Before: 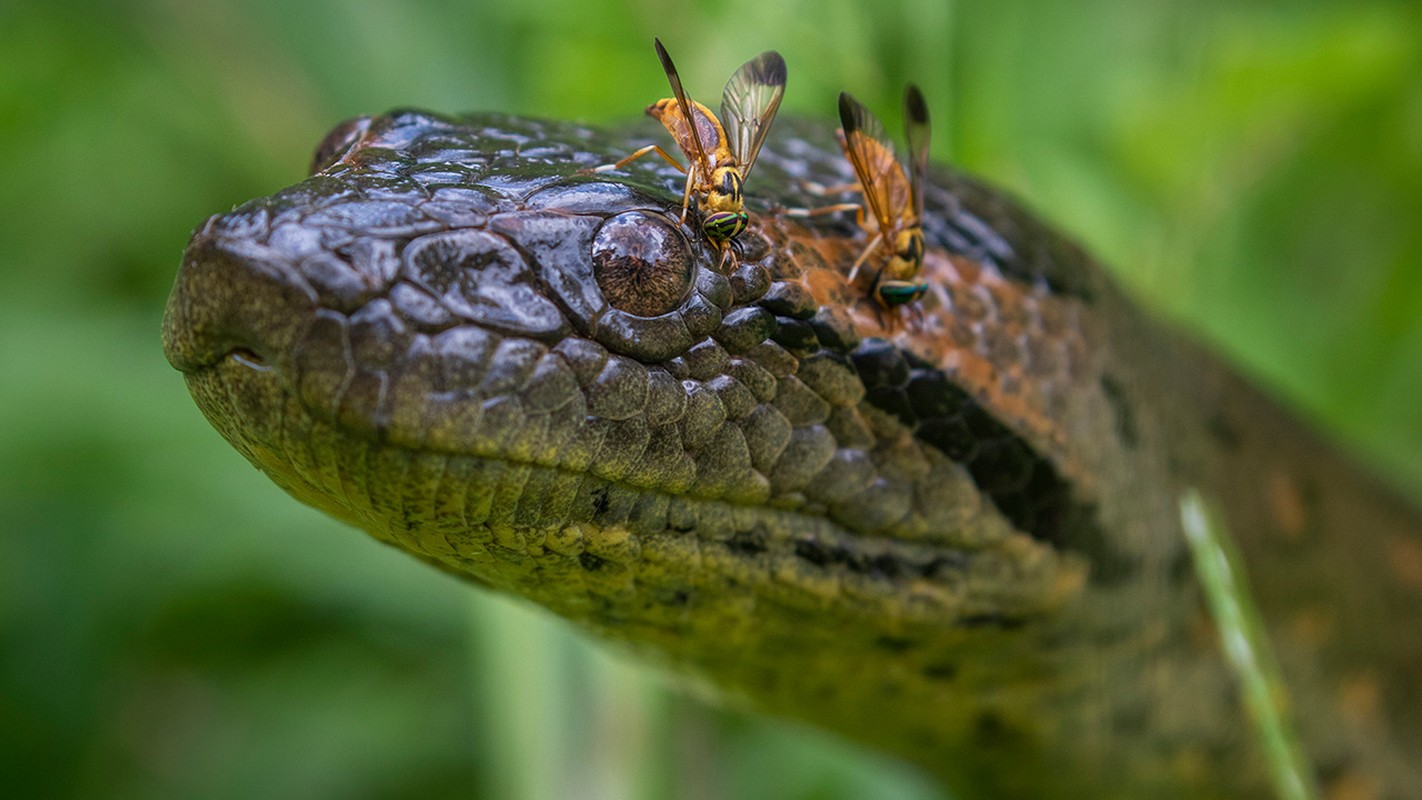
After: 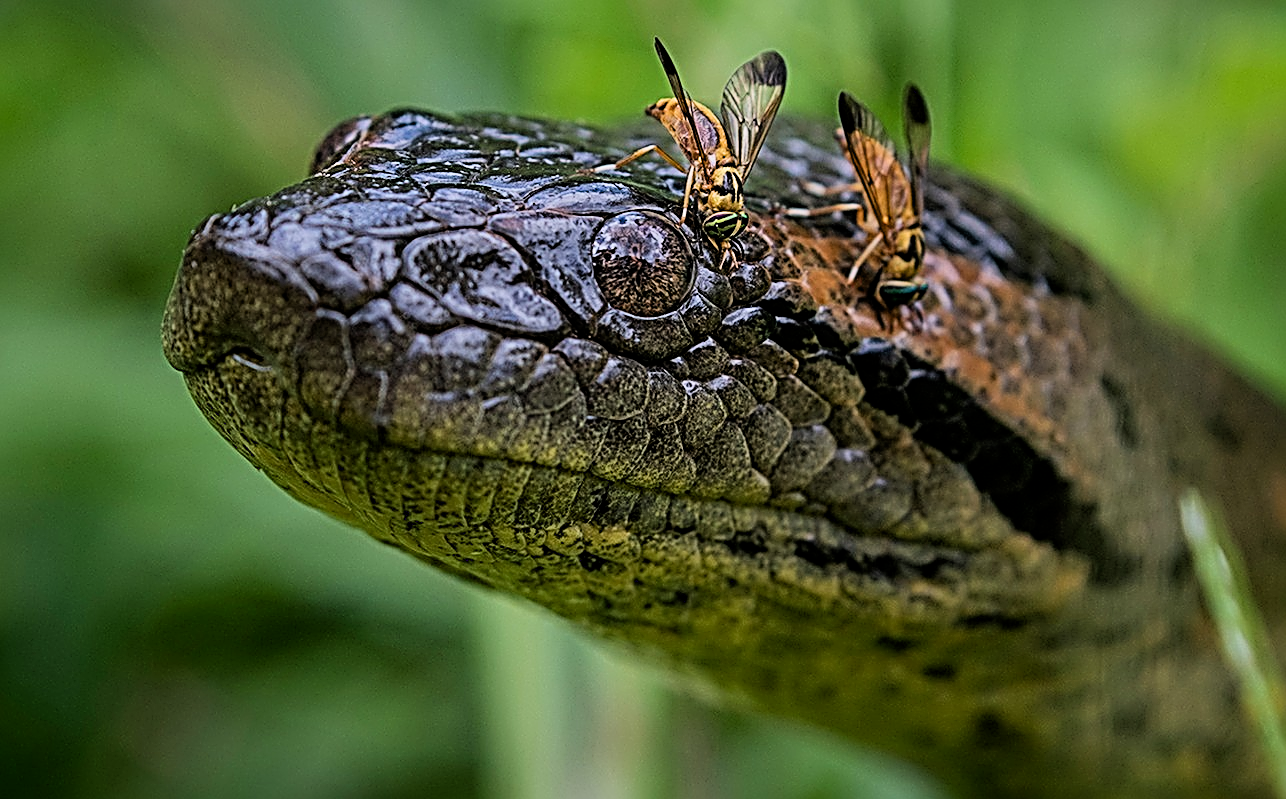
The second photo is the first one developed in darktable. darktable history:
crop: right 9.5%, bottom 0.017%
filmic rgb: middle gray luminance 28.74%, black relative exposure -10.39 EV, white relative exposure 5.47 EV, target black luminance 0%, hardness 3.92, latitude 2.38%, contrast 1.131, highlights saturation mix 4%, shadows ↔ highlights balance 15.04%, color science v6 (2022)
sharpen: radius 3.197, amount 1.738
